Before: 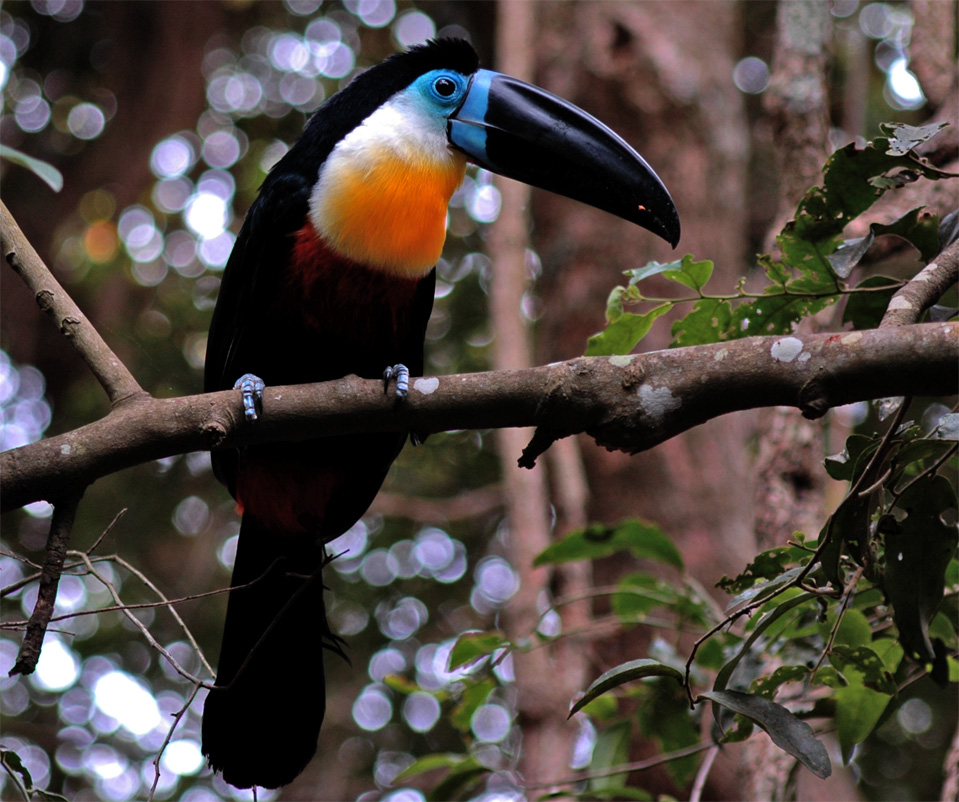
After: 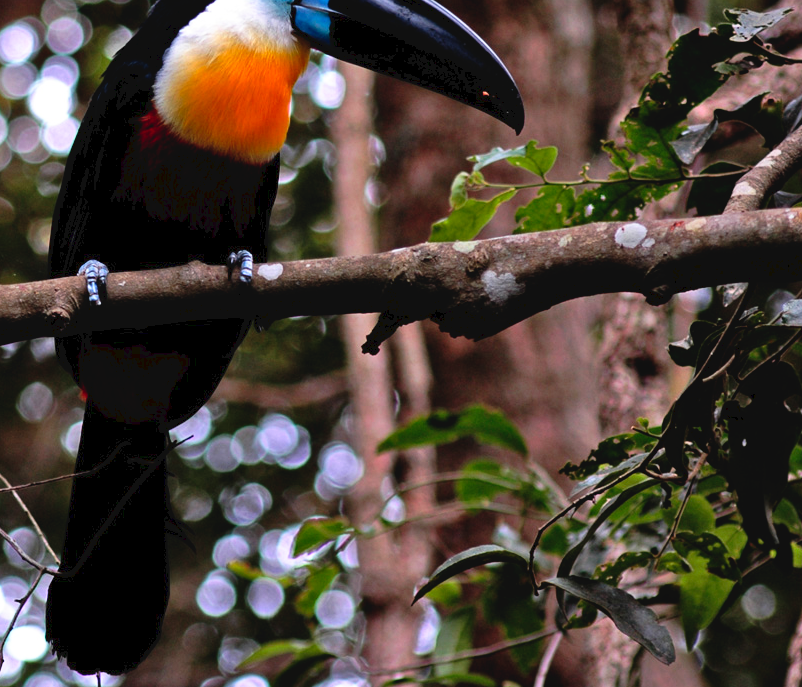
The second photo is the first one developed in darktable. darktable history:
tone curve: curves: ch0 [(0, 0) (0.003, 0.047) (0.011, 0.047) (0.025, 0.047) (0.044, 0.049) (0.069, 0.051) (0.1, 0.062) (0.136, 0.086) (0.177, 0.125) (0.224, 0.178) (0.277, 0.246) (0.335, 0.324) (0.399, 0.407) (0.468, 0.48) (0.543, 0.57) (0.623, 0.675) (0.709, 0.772) (0.801, 0.876) (0.898, 0.963) (1, 1)], preserve colors none
crop: left 16.315%, top 14.246%
base curve: curves: ch0 [(0, 0) (0.472, 0.508) (1, 1)]
